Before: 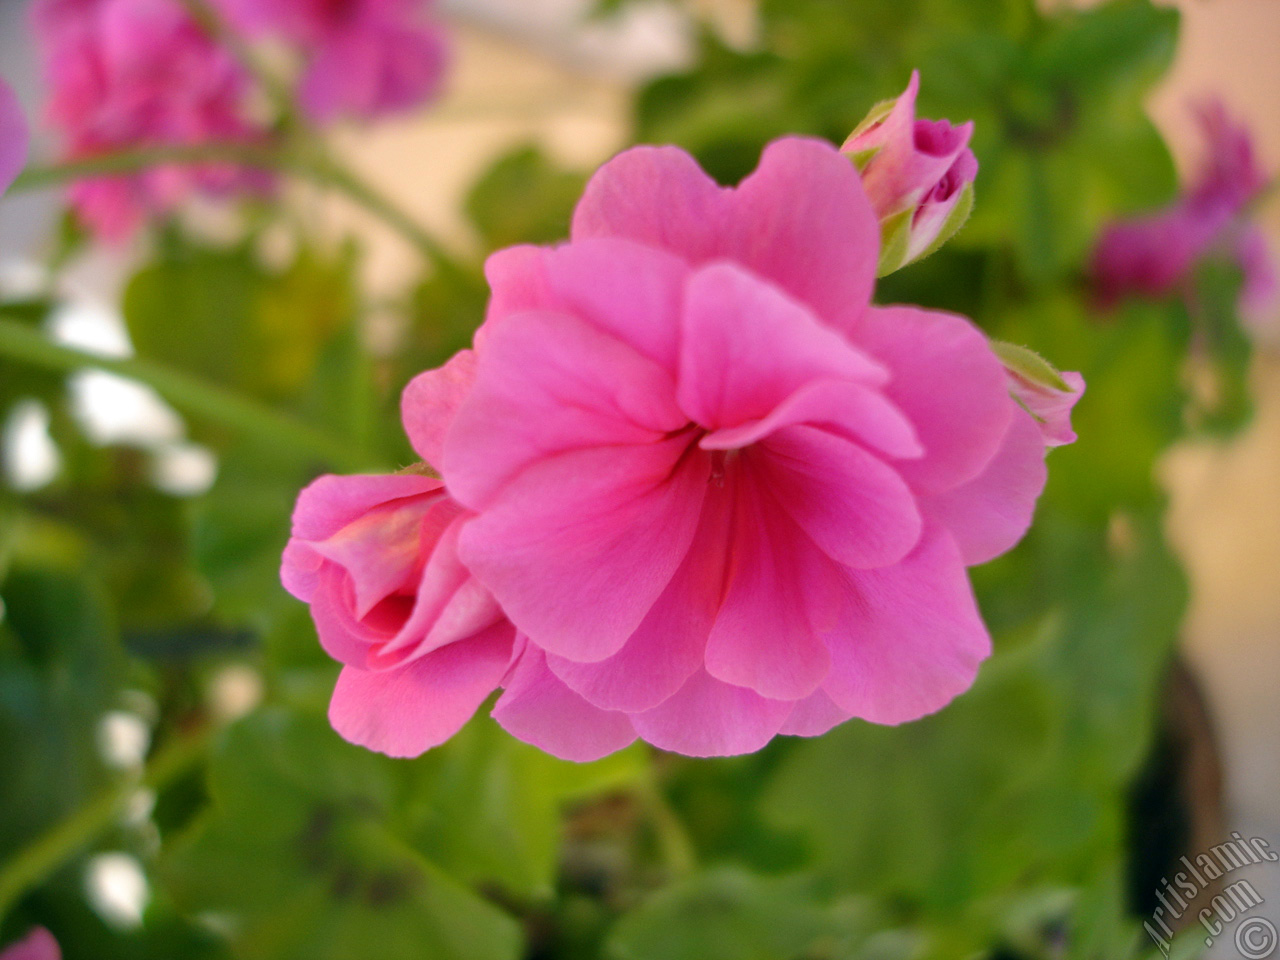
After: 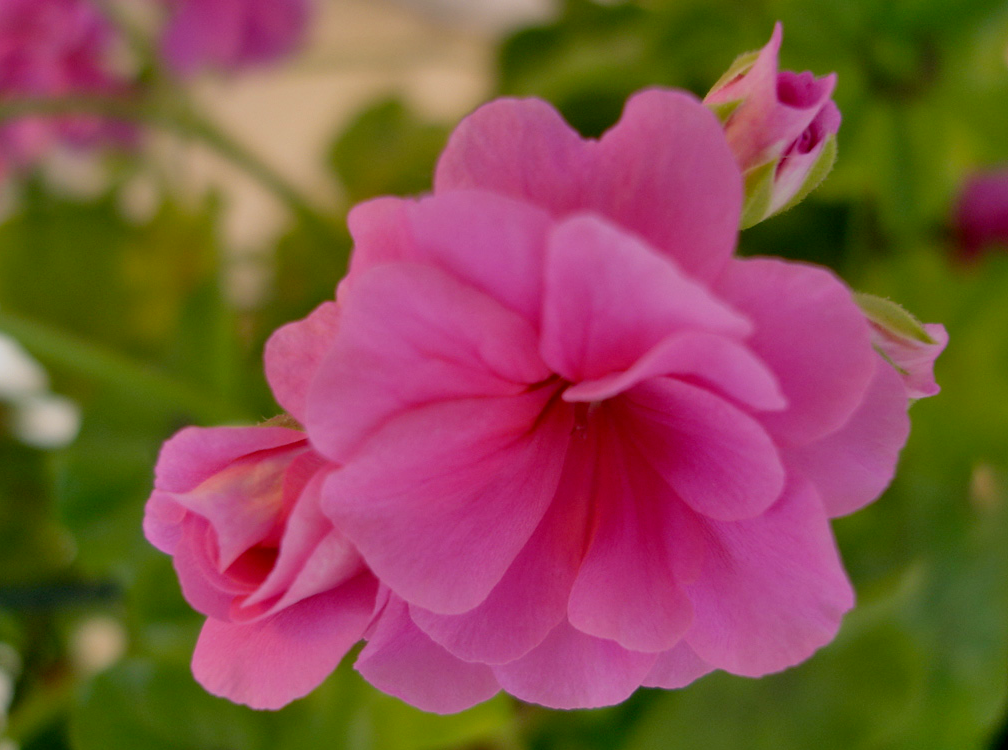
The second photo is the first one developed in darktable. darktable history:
crop and rotate: left 10.77%, top 5.1%, right 10.41%, bottom 16.76%
shadows and highlights: low approximation 0.01, soften with gaussian
exposure: black level correction 0.009, exposure -0.637 EV, compensate highlight preservation false
